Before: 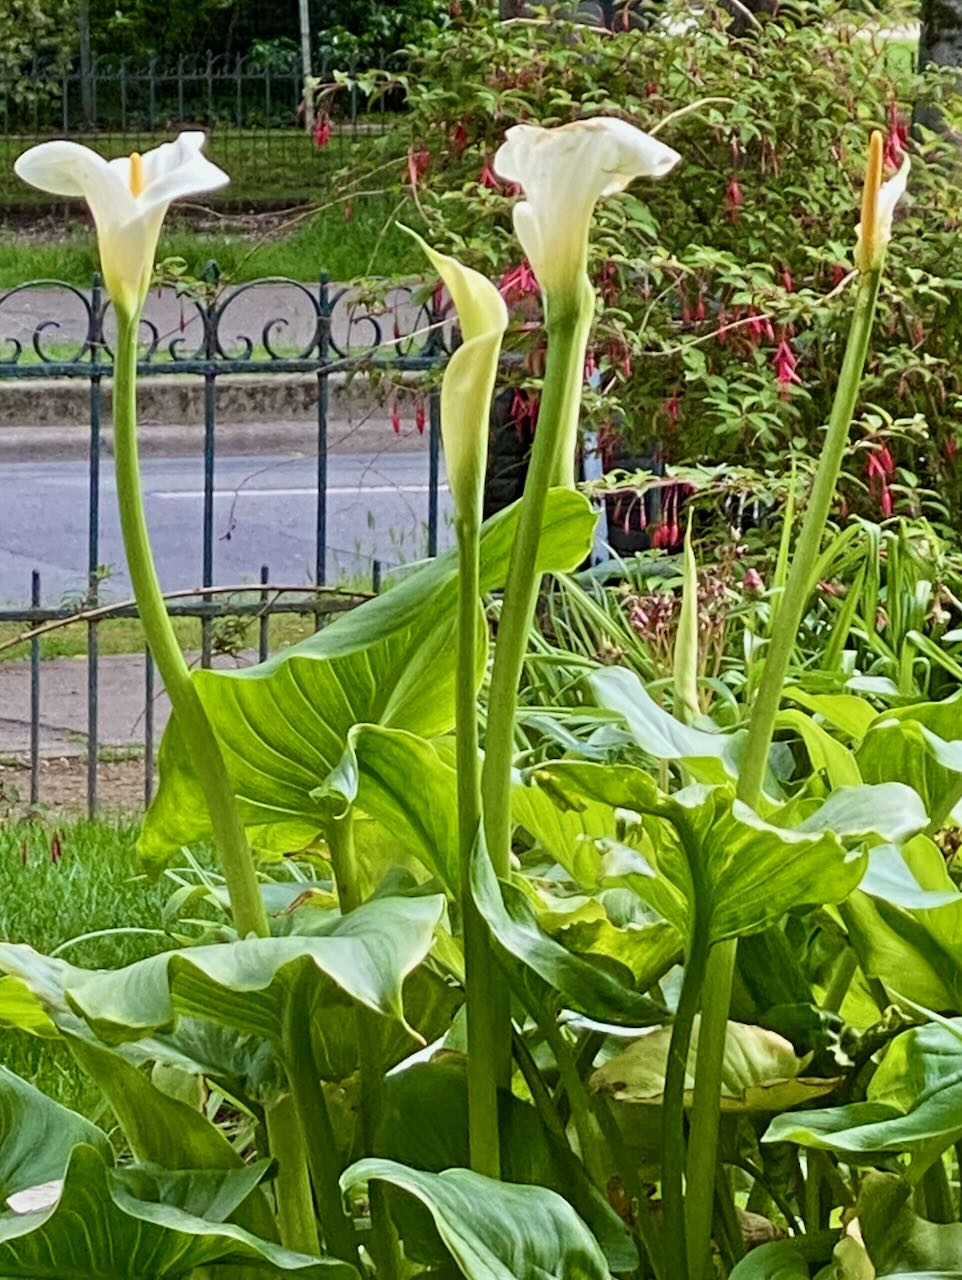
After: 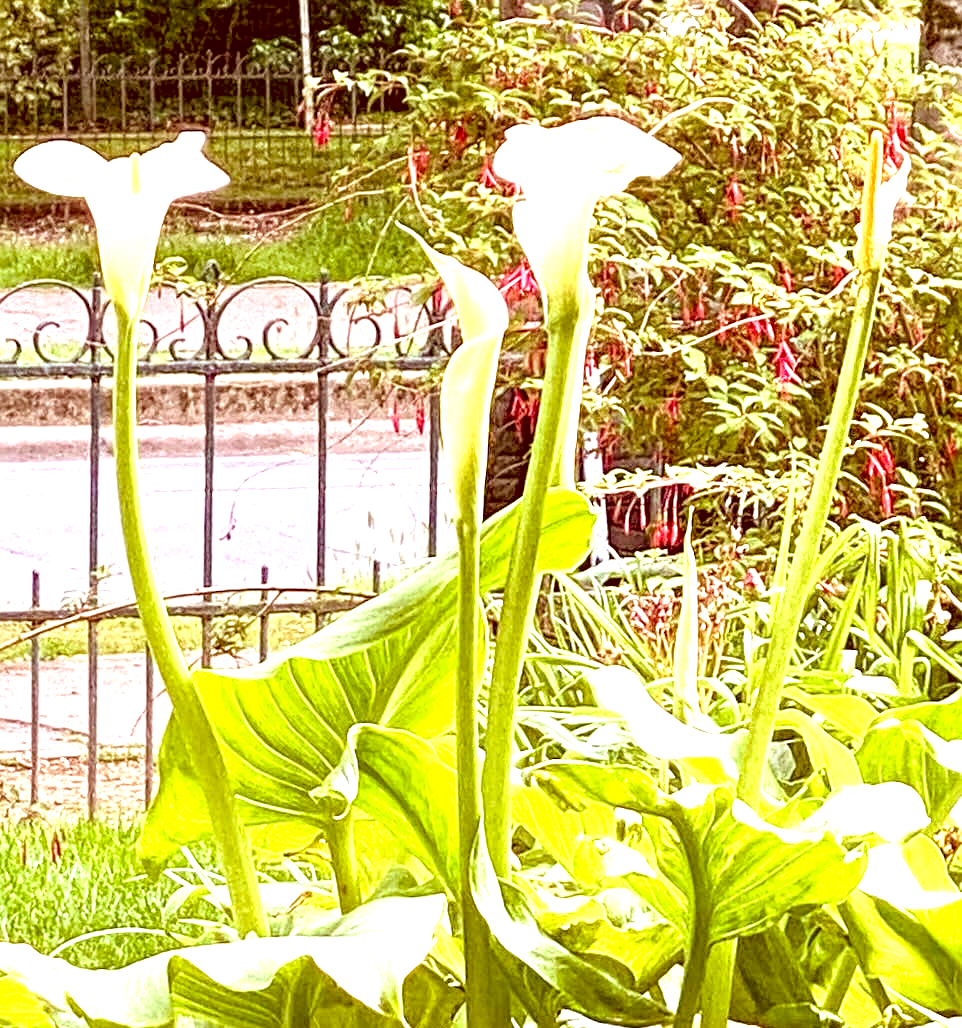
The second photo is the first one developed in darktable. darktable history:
crop: bottom 19.644%
sharpen: on, module defaults
local contrast: highlights 61%, detail 143%, midtone range 0.428
exposure: black level correction 0, exposure 1.675 EV, compensate exposure bias true, compensate highlight preservation false
contrast equalizer: y [[0.46, 0.454, 0.451, 0.451, 0.455, 0.46], [0.5 ×6], [0.5 ×6], [0 ×6], [0 ×6]]
color correction: highlights a* 9.03, highlights b* 8.71, shadows a* 40, shadows b* 40, saturation 0.8
